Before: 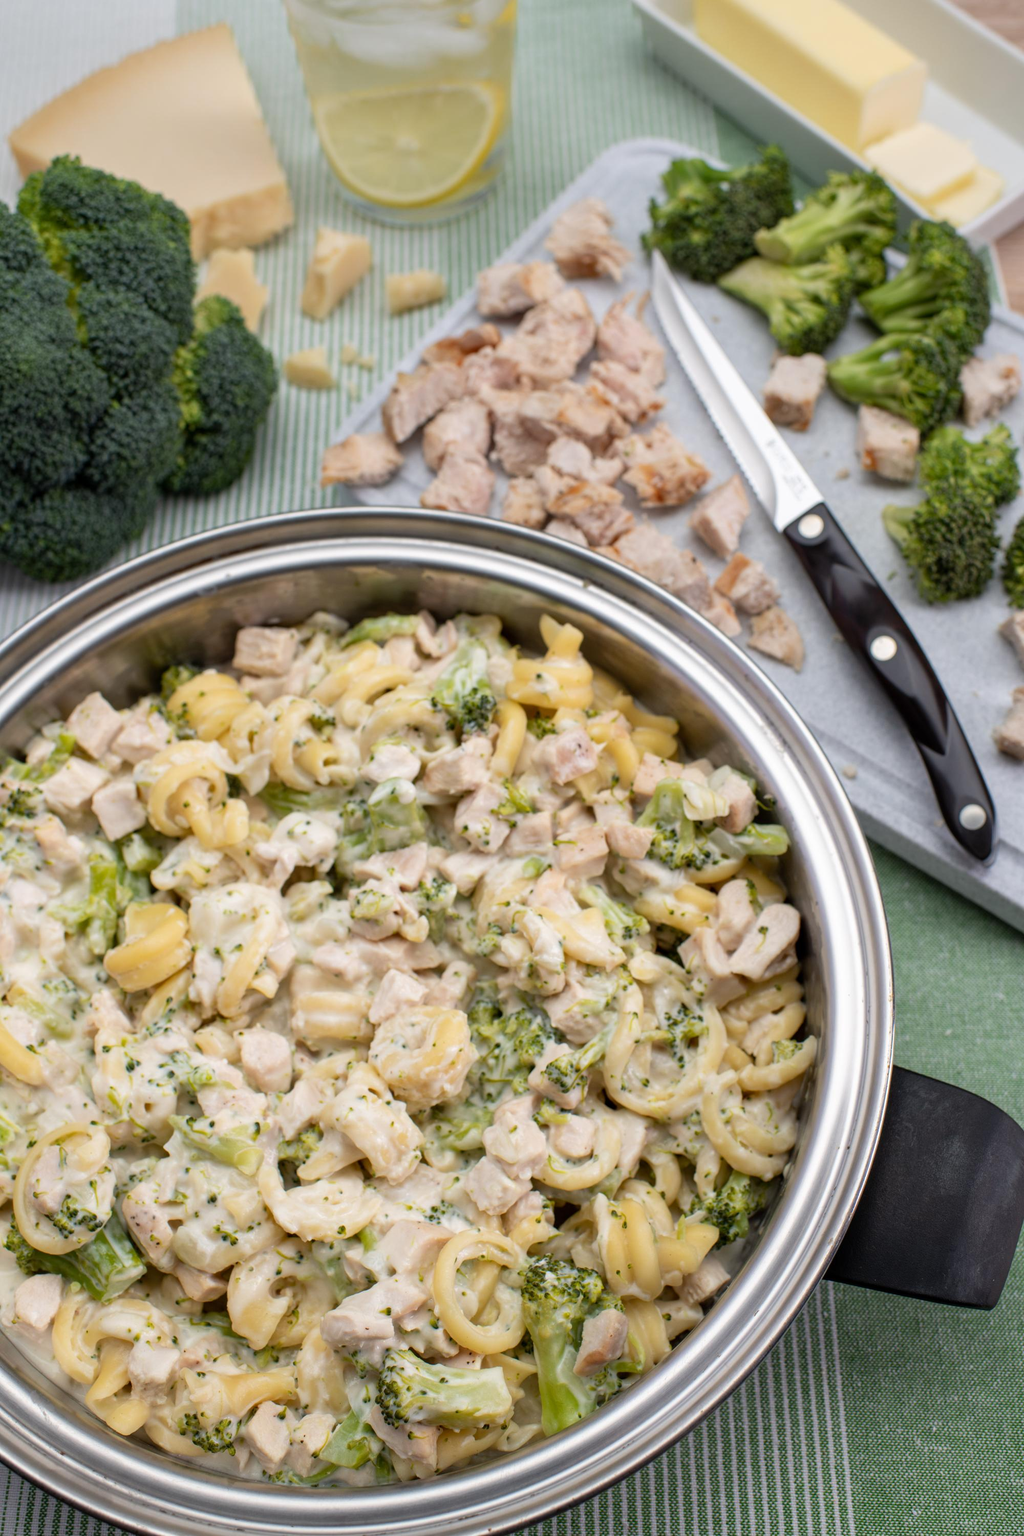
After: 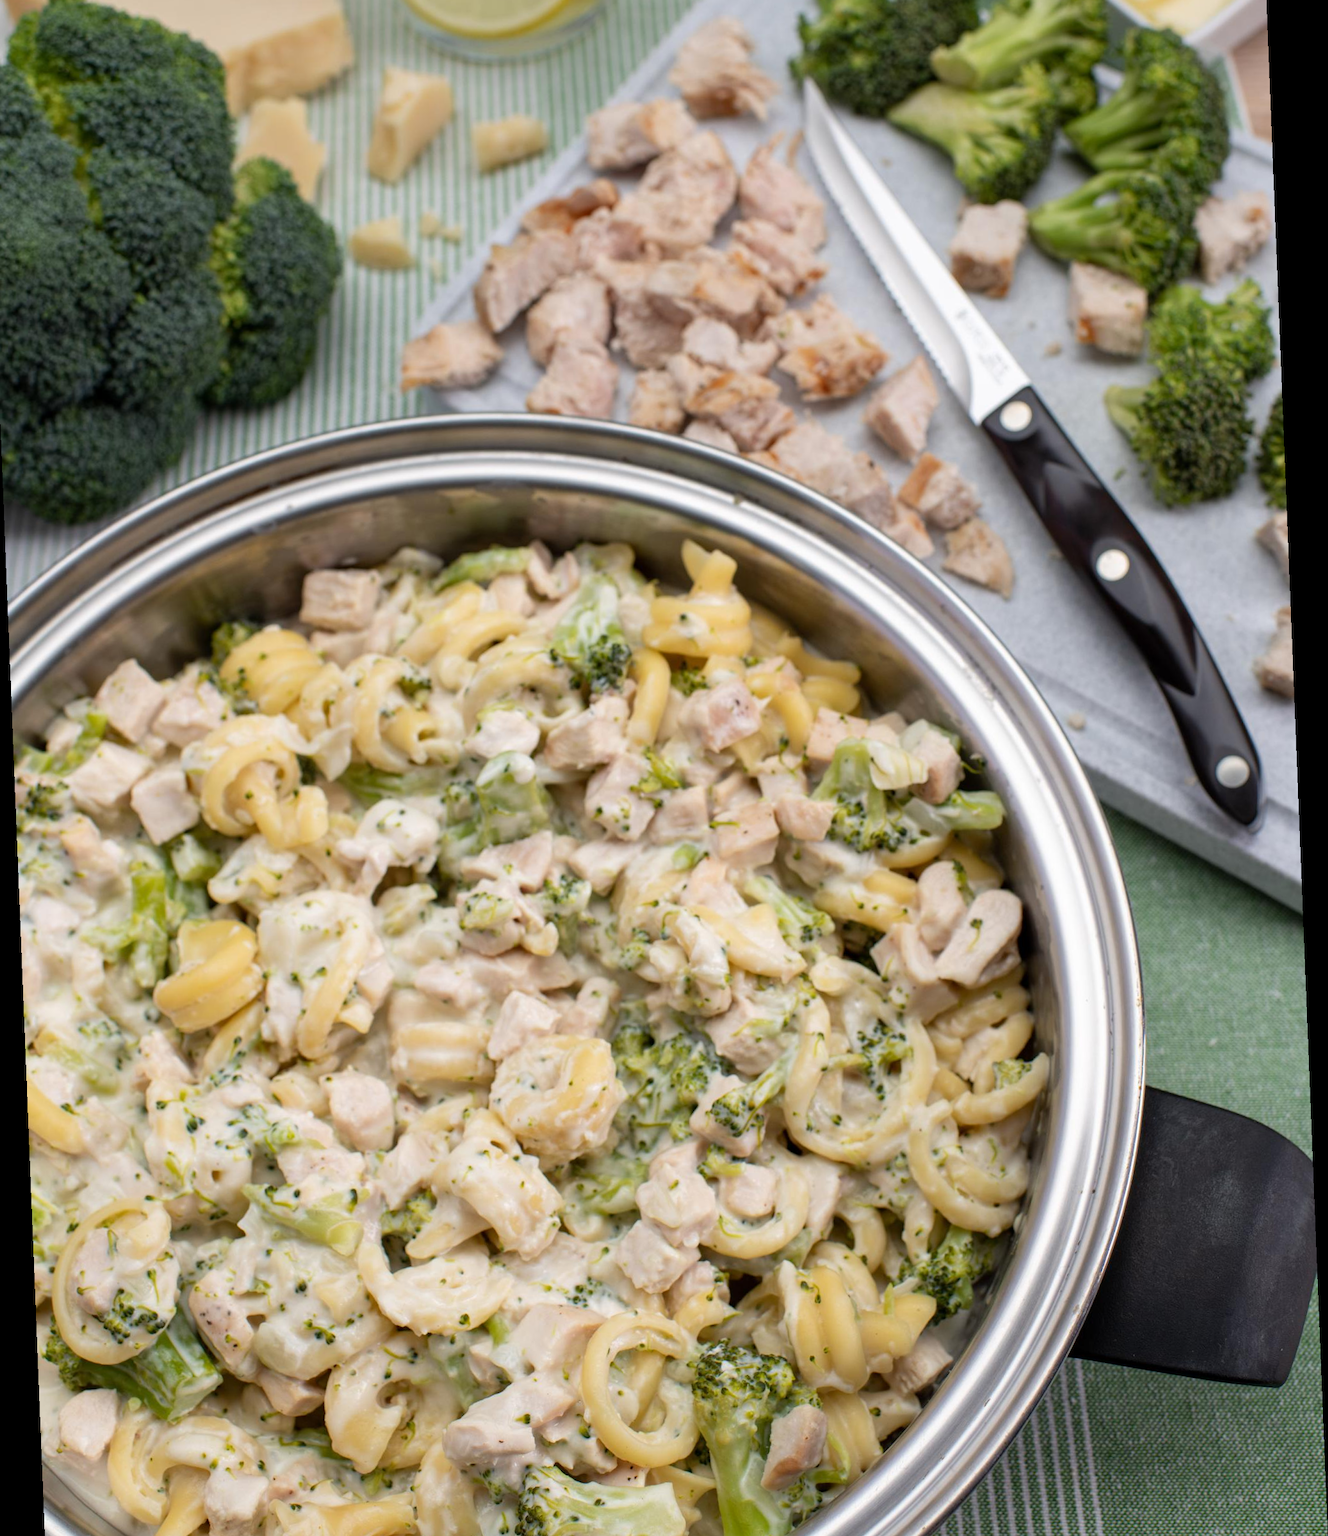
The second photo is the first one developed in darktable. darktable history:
crop and rotate: left 1.814%, top 12.818%, right 0.25%, bottom 9.225%
white balance: emerald 1
rotate and perspective: rotation -2.29°, automatic cropping off
